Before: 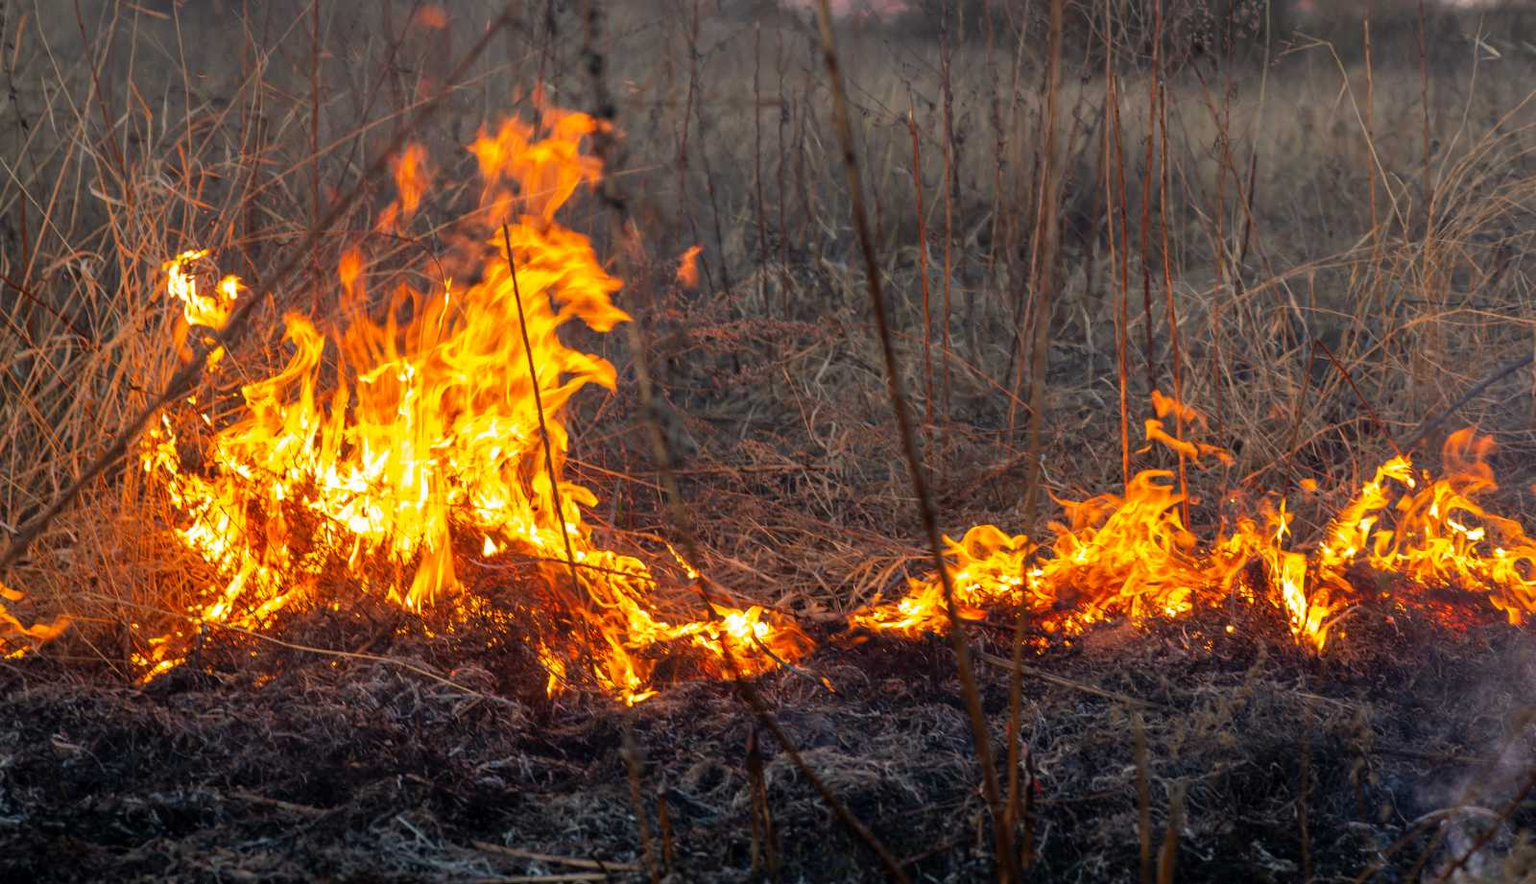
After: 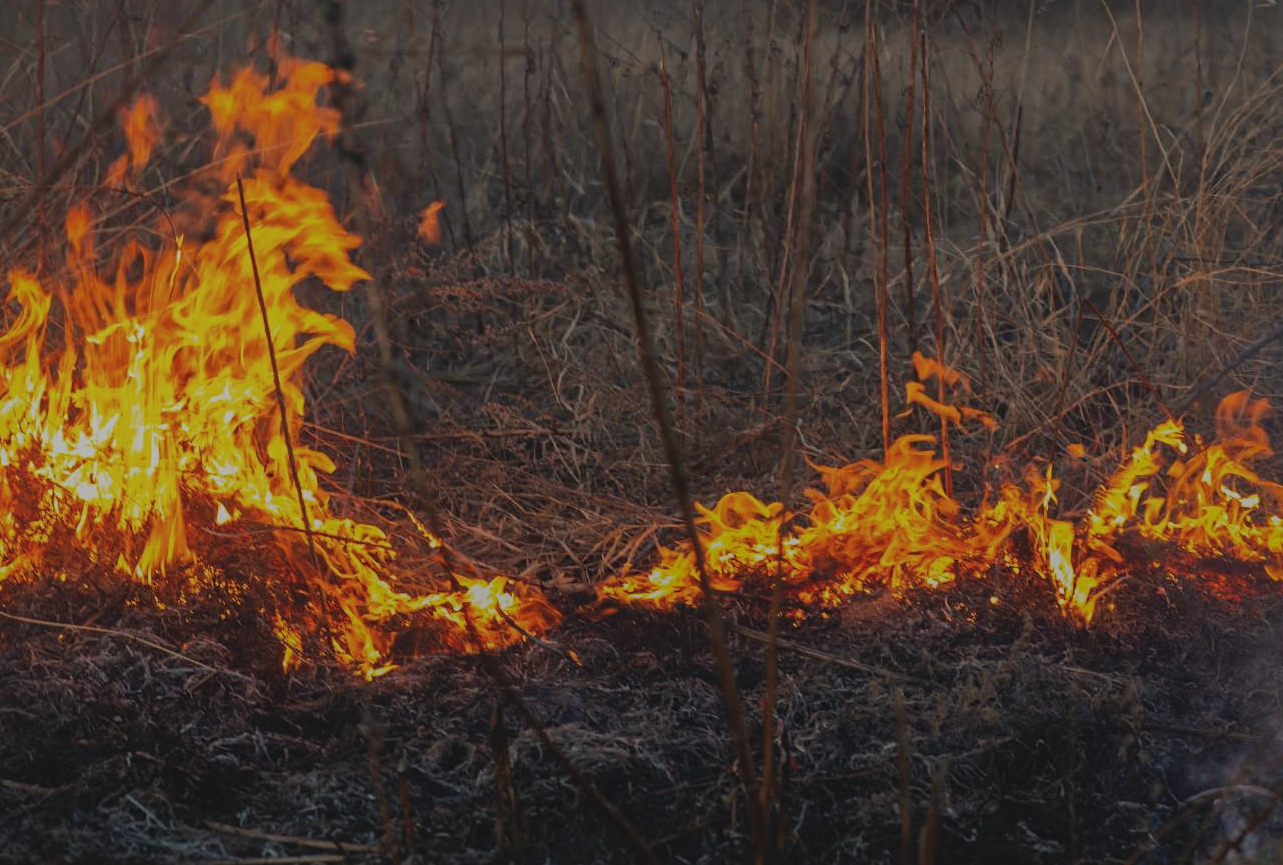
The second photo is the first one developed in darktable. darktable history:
contrast equalizer: y [[0.439, 0.44, 0.442, 0.457, 0.493, 0.498], [0.5 ×6], [0.5 ×6], [0 ×6], [0 ×6]]
exposure: black level correction -0.016, exposure -1.04 EV, compensate exposure bias true, compensate highlight preservation false
crop and rotate: left 17.999%, top 6.004%, right 1.795%
local contrast: mode bilateral grid, contrast 20, coarseness 51, detail 138%, midtone range 0.2
